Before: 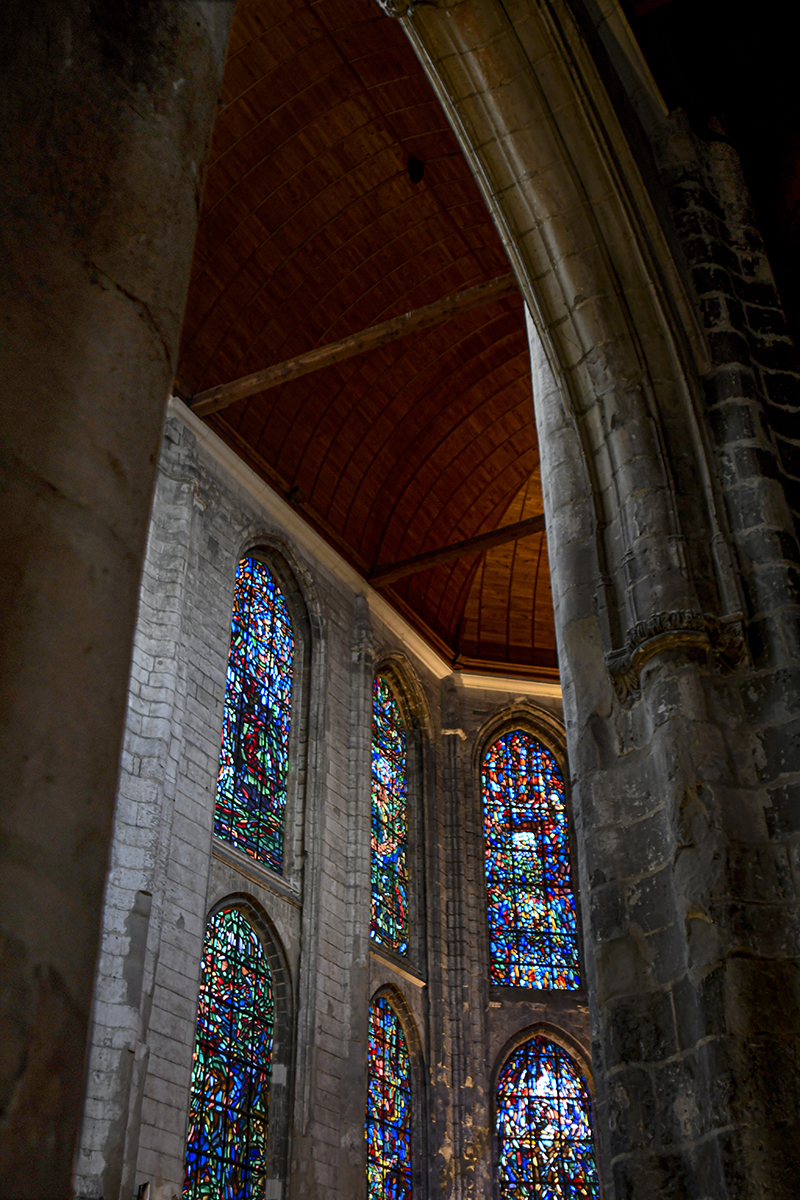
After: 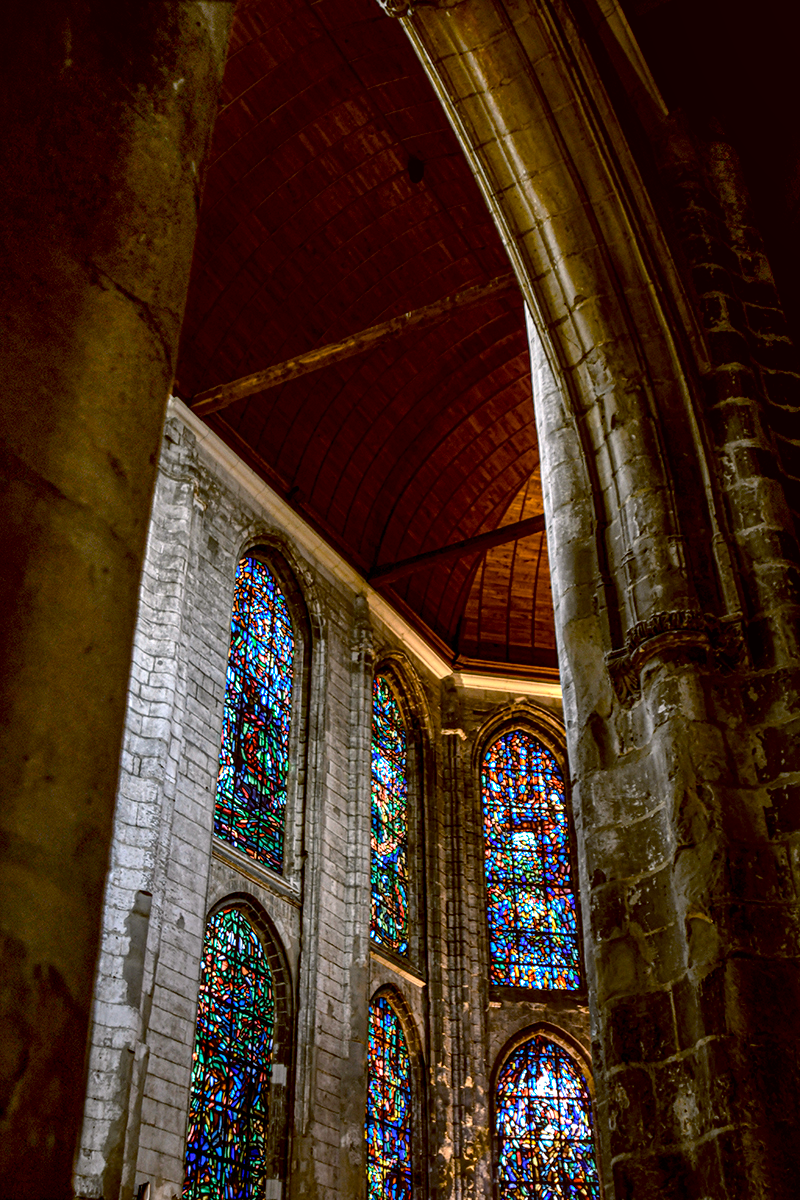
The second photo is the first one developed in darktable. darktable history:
color balance: lift [1, 1.015, 1.004, 0.985], gamma [1, 0.958, 0.971, 1.042], gain [1, 0.956, 0.977, 1.044]
local contrast: highlights 20%, detail 197%
color correction: highlights a* 4.02, highlights b* 4.98, shadows a* -7.55, shadows b* 4.98
